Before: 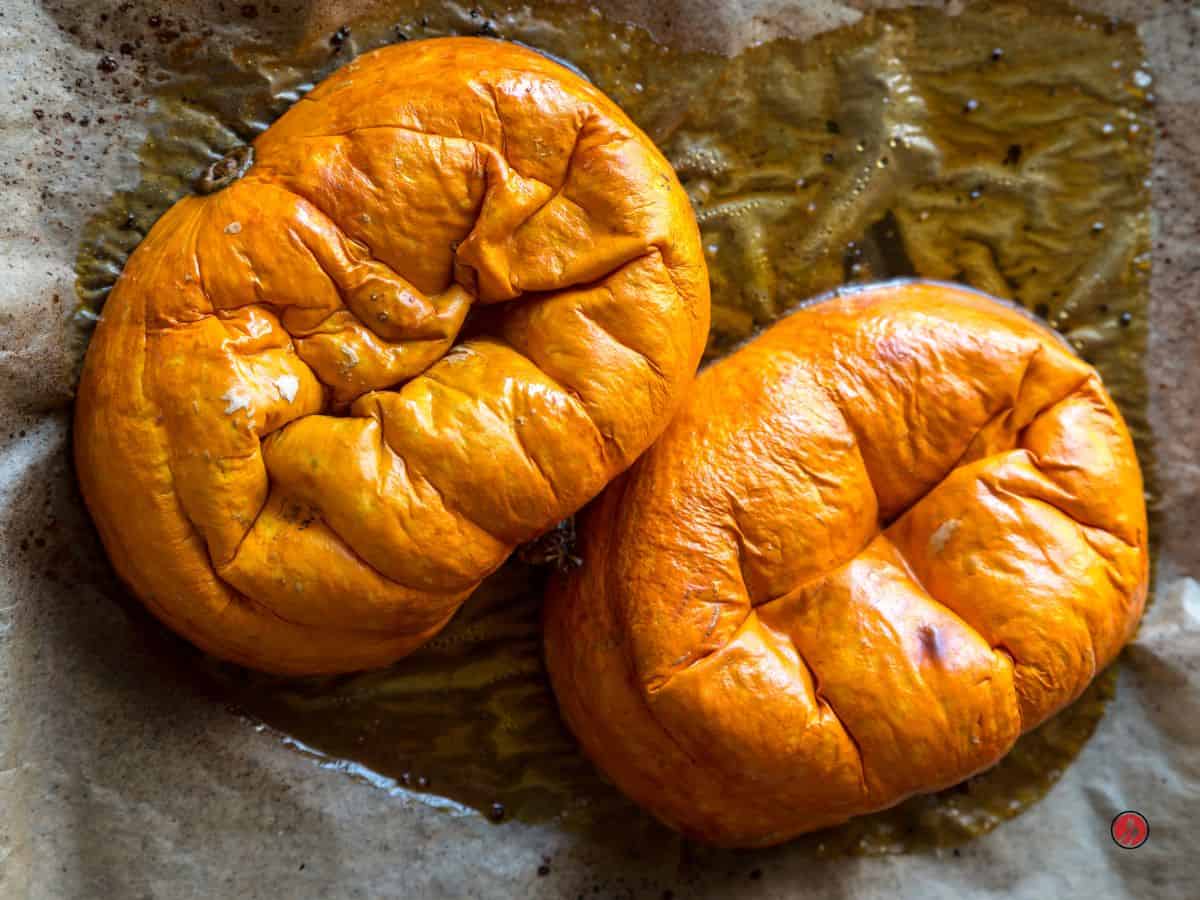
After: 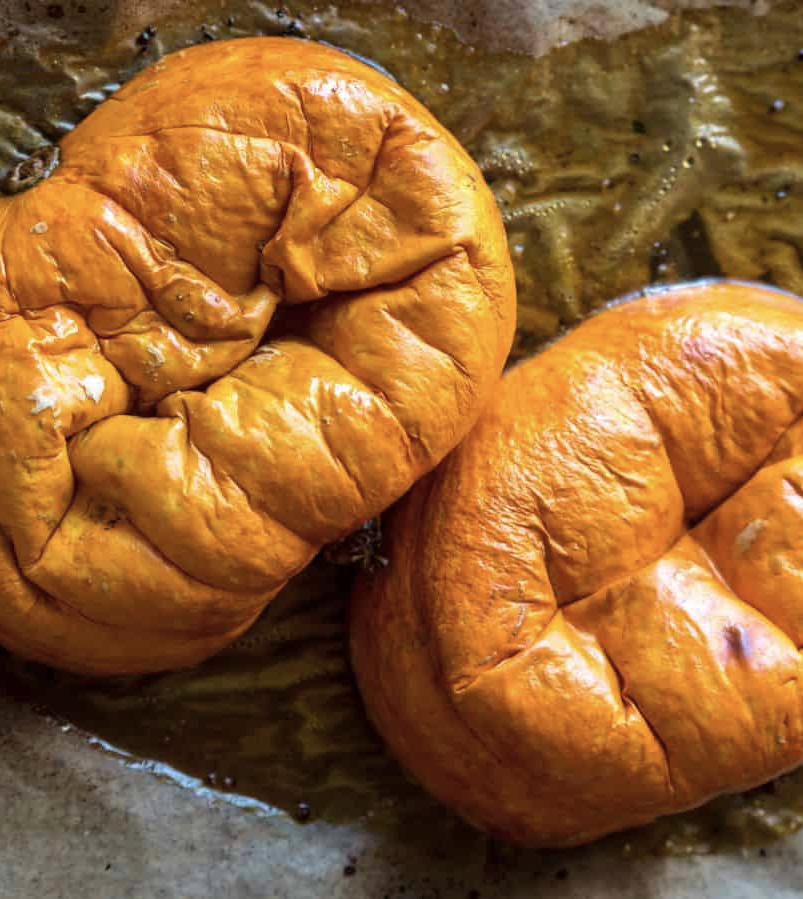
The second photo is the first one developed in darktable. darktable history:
contrast brightness saturation: saturation -0.177
tone equalizer: edges refinement/feathering 500, mask exposure compensation -1.57 EV, preserve details no
velvia: on, module defaults
crop and rotate: left 16.234%, right 16.775%
